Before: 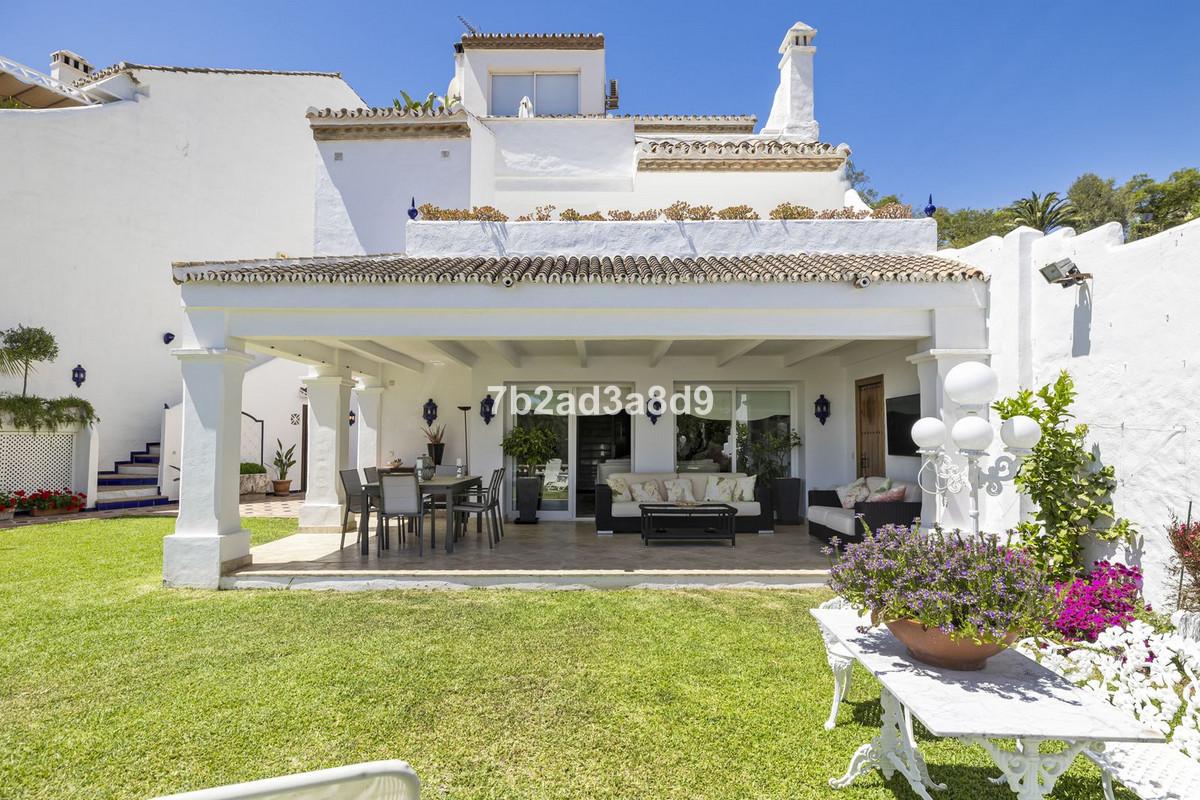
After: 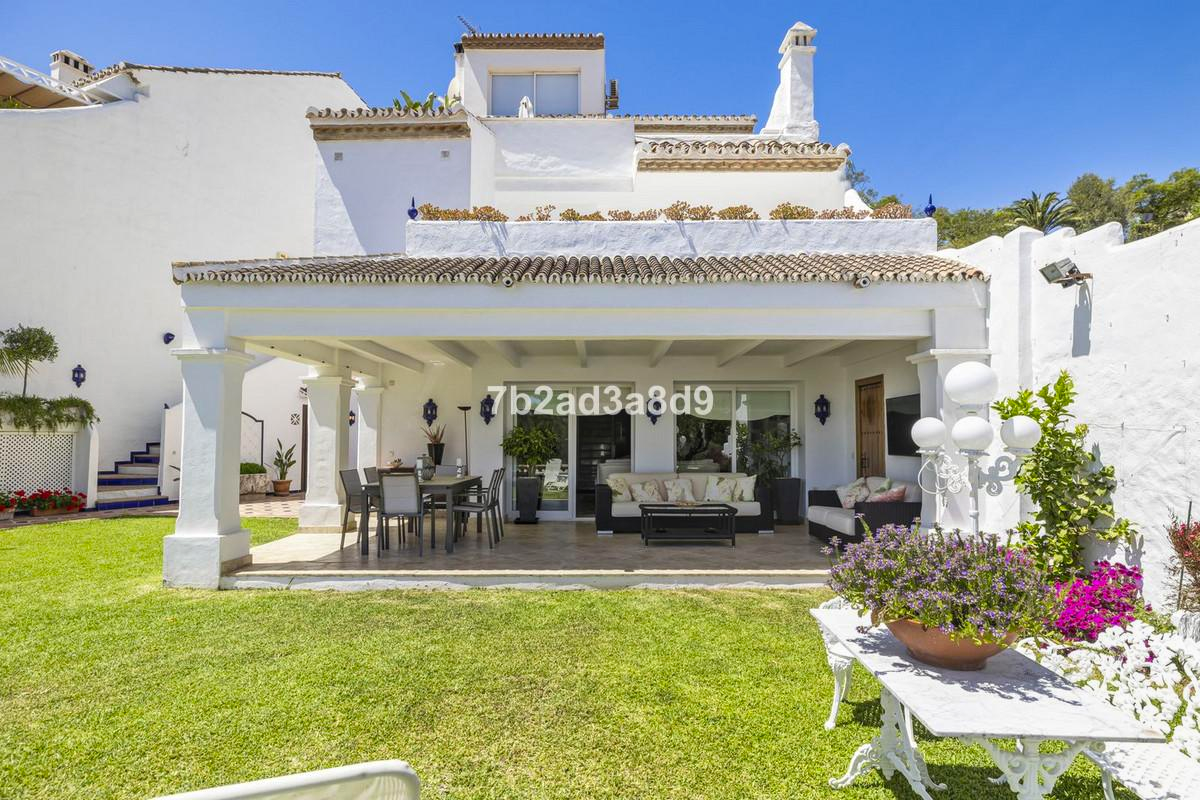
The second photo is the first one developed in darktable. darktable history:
local contrast: detail 109%
contrast brightness saturation: contrast 0.039, saturation 0.16
